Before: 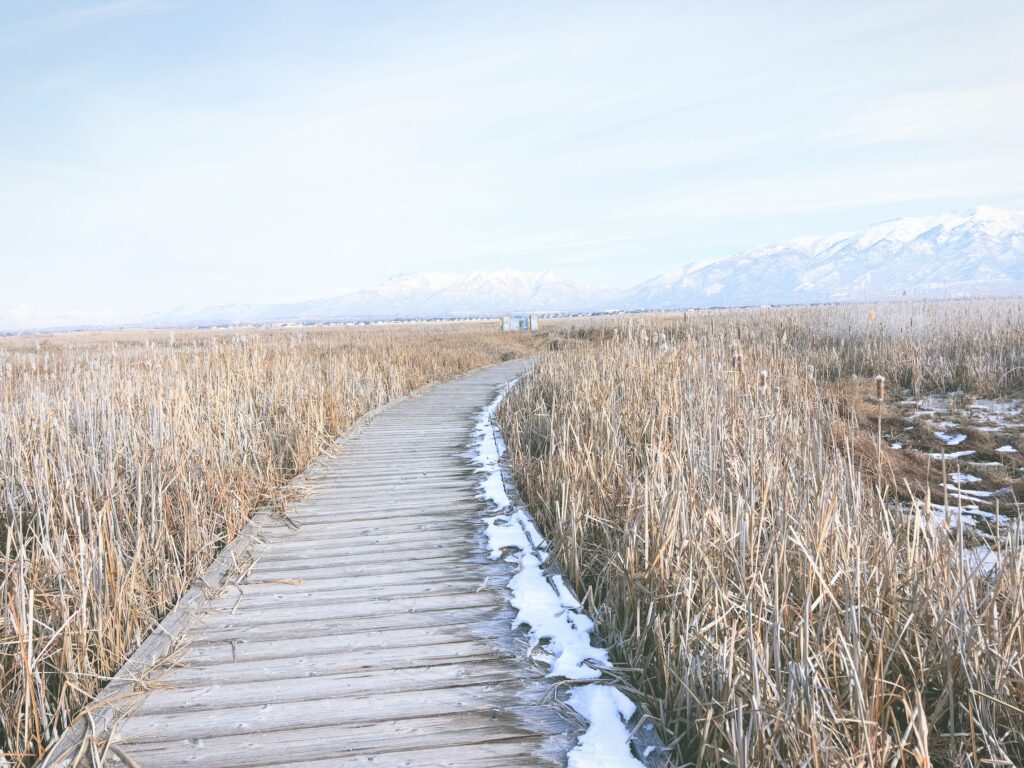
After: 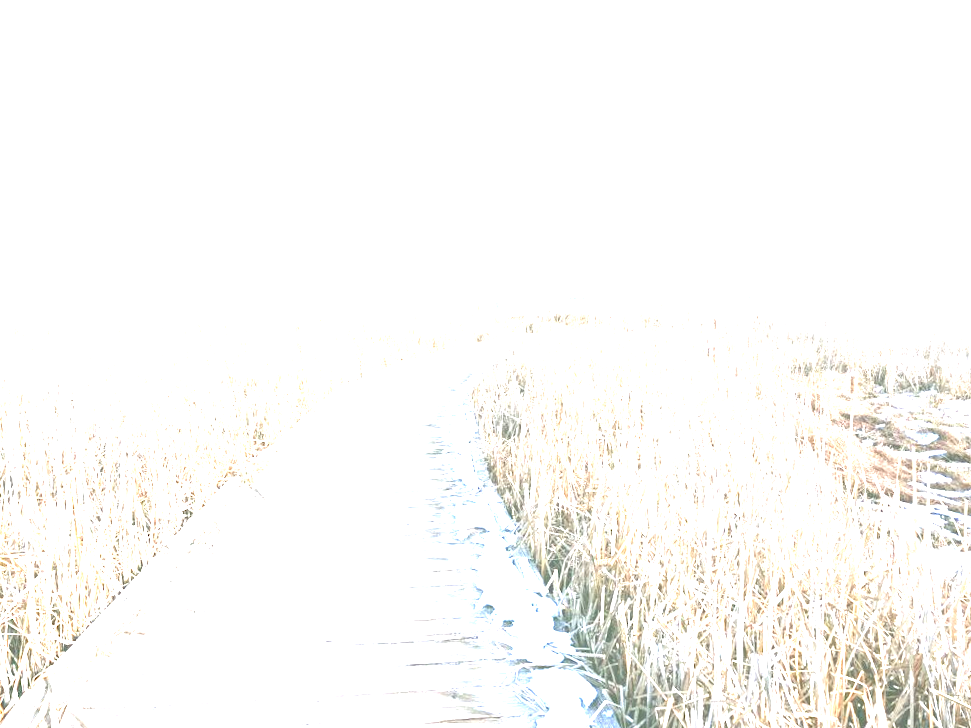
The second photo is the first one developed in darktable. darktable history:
exposure: black level correction 0, exposure 2.327 EV, compensate exposure bias true, compensate highlight preservation false
crop and rotate: angle -2.38°
